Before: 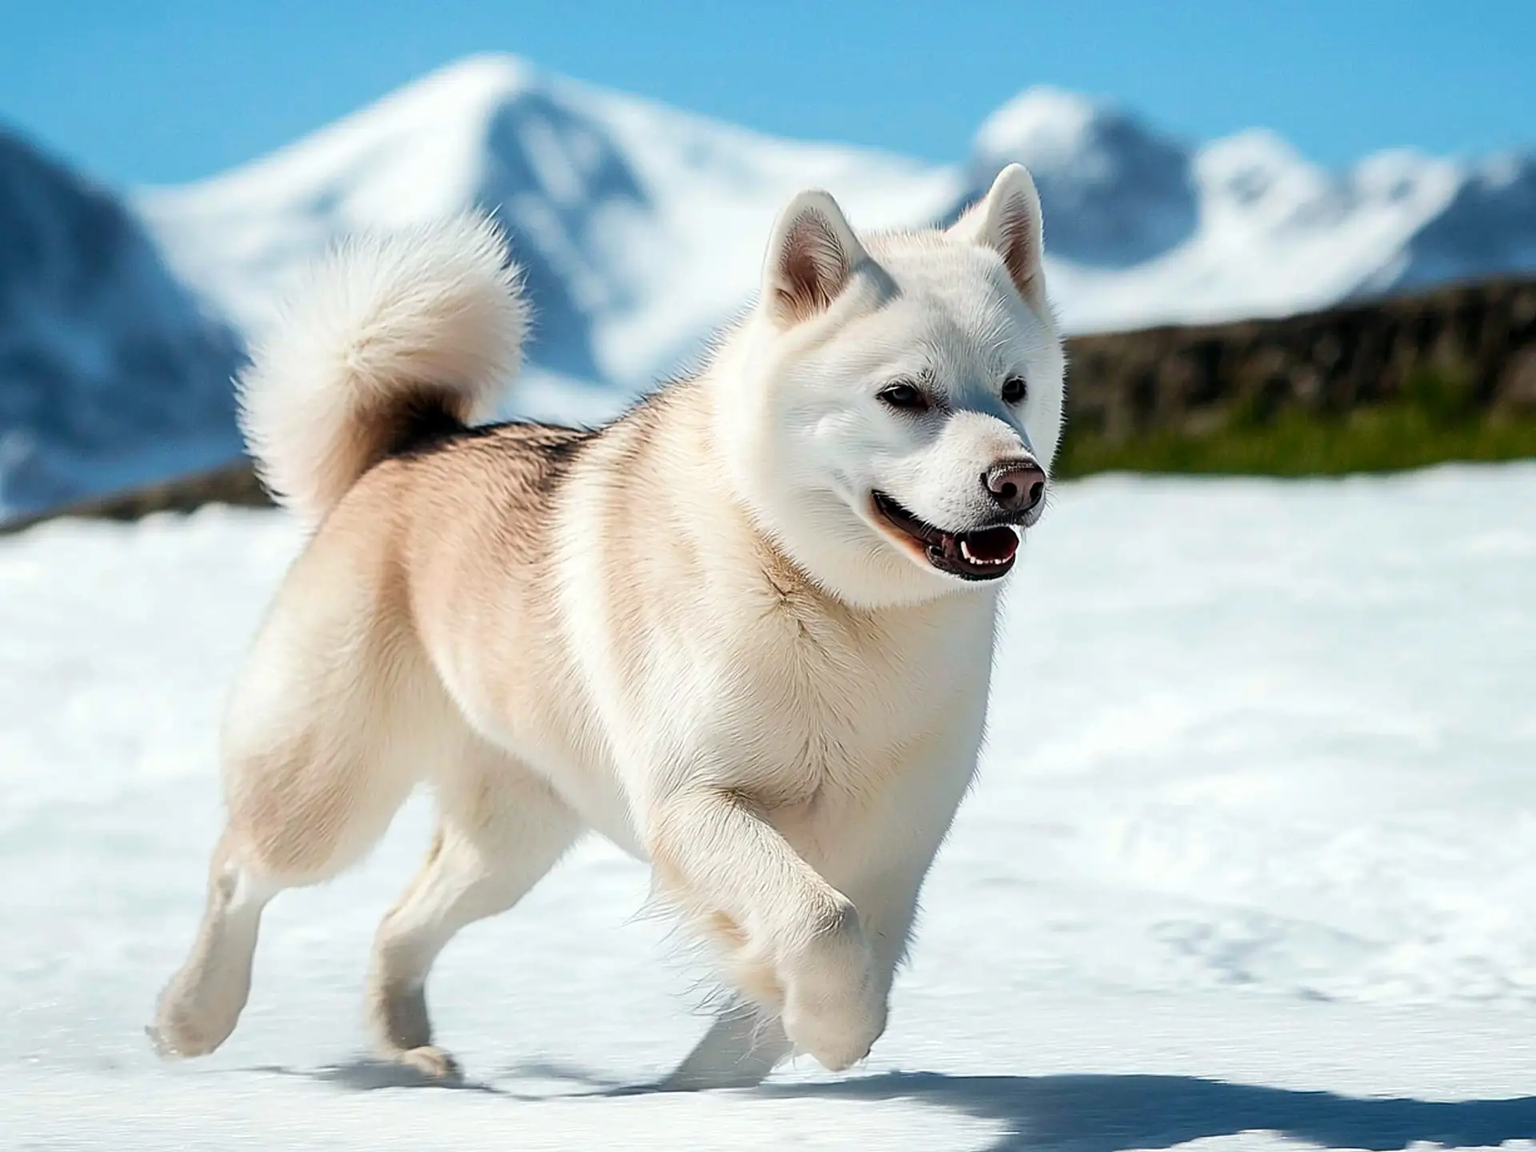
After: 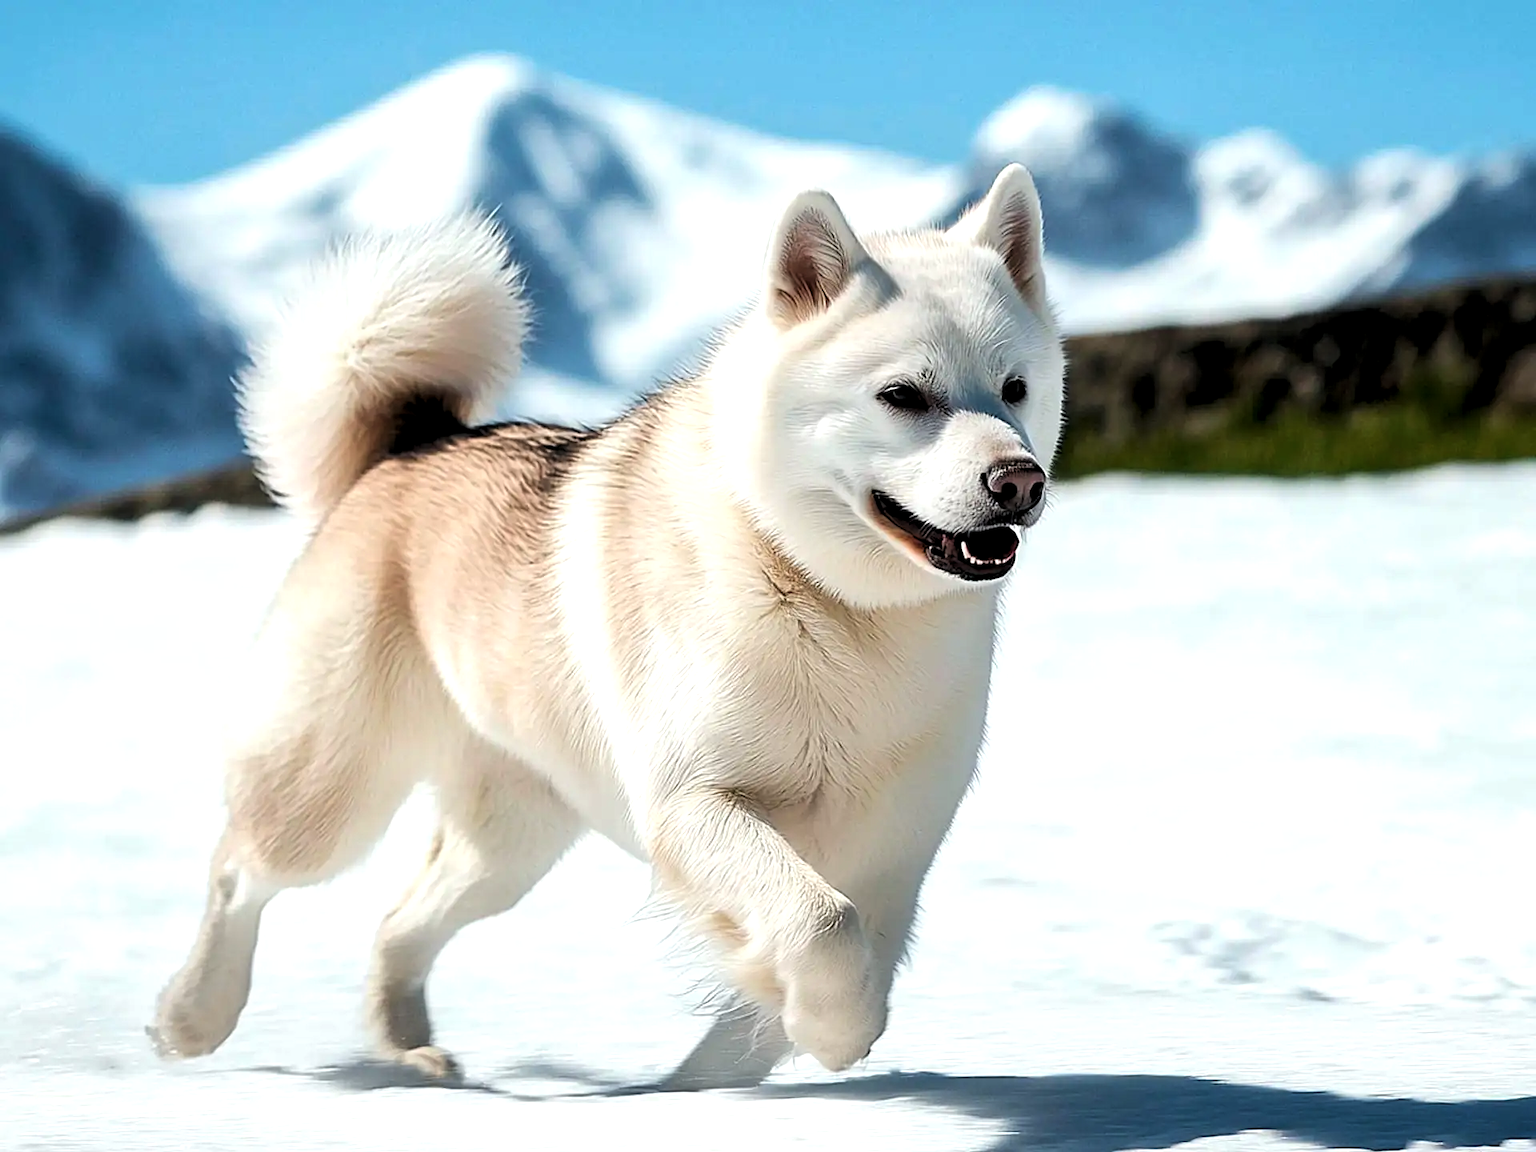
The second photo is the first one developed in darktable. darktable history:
local contrast: mode bilateral grid, contrast 20, coarseness 50, detail 120%, midtone range 0.2
levels: levels [0.062, 0.494, 0.925]
